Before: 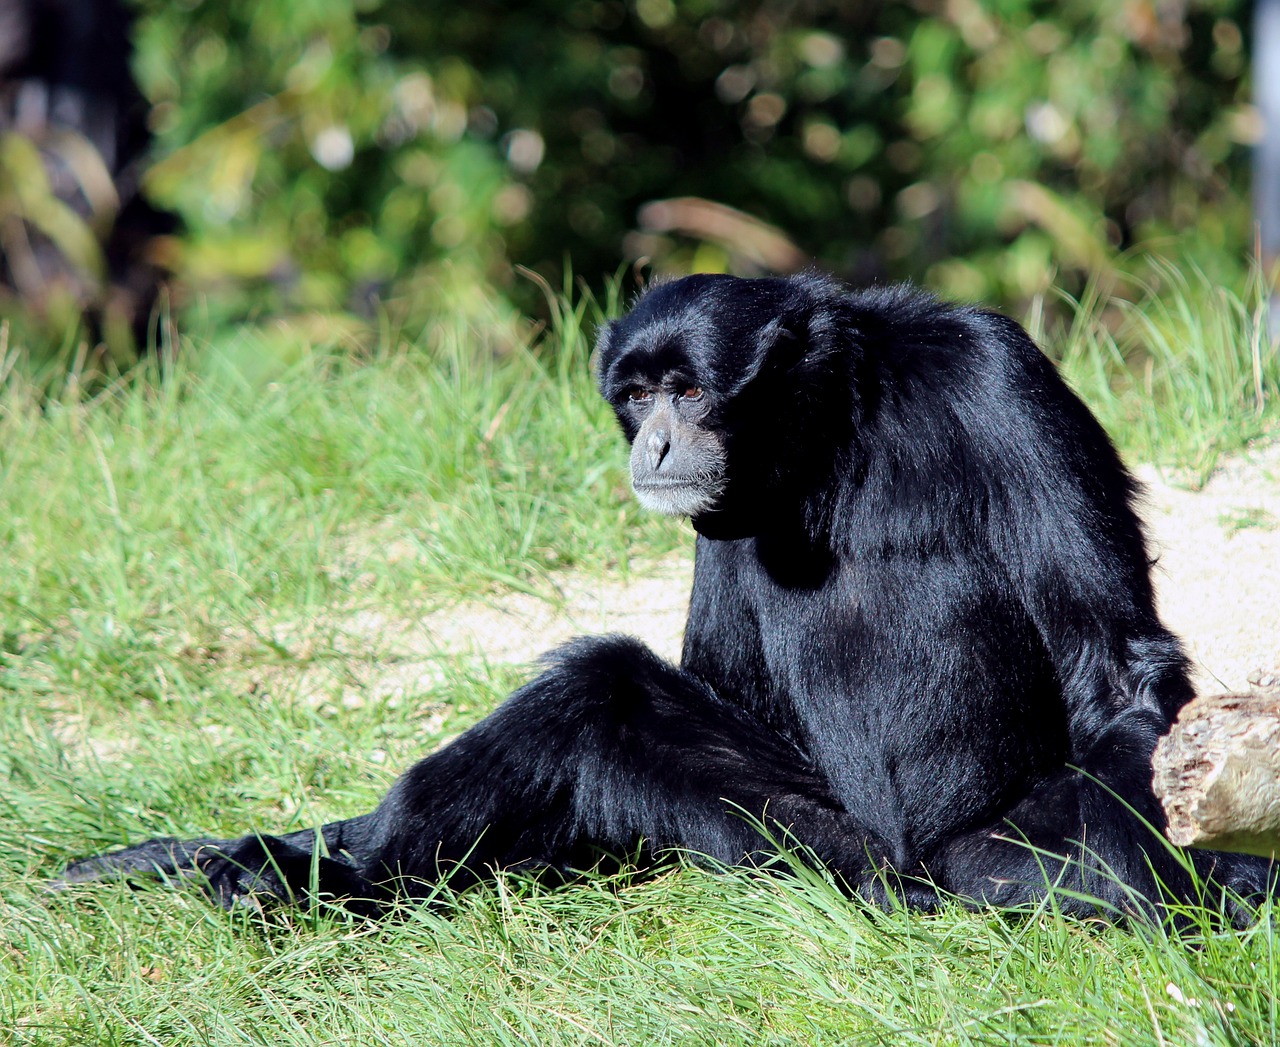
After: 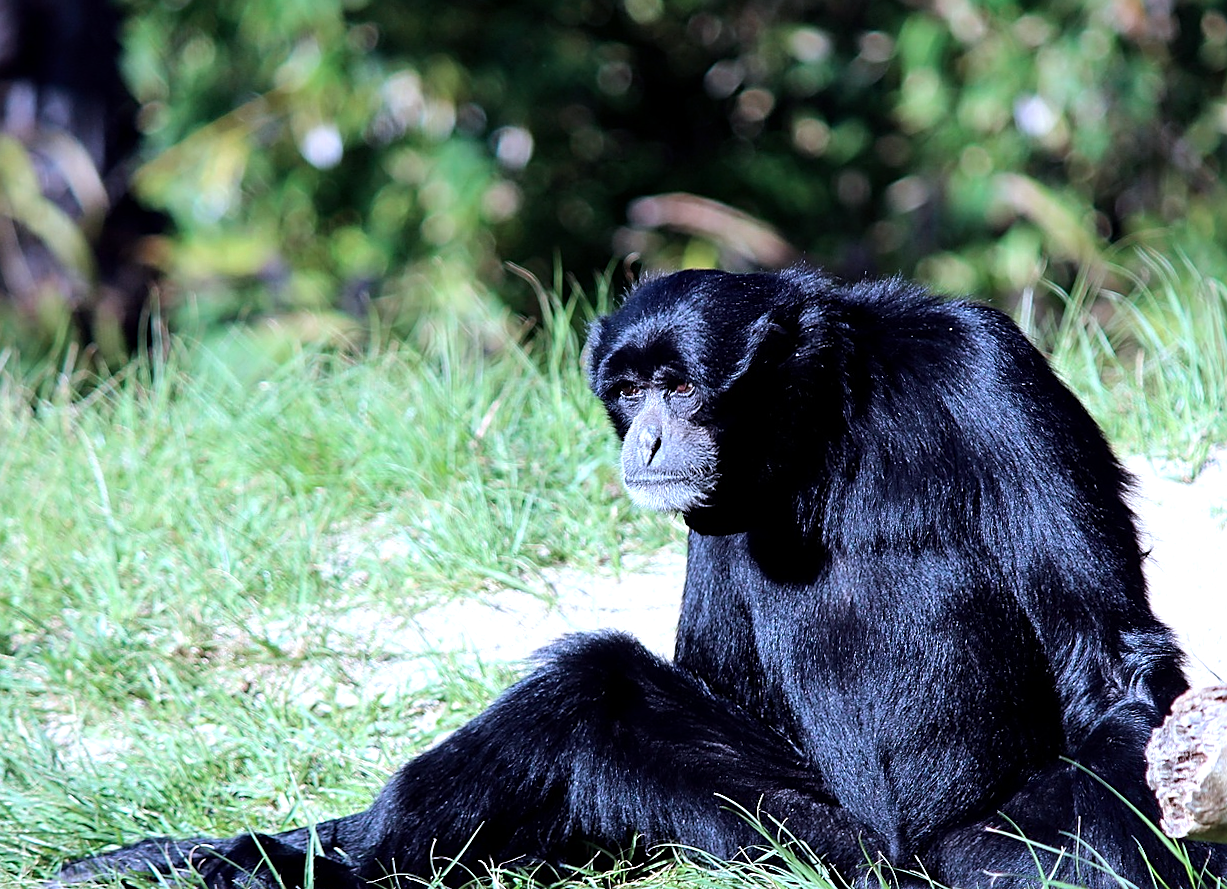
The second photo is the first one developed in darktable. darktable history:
sharpen: on, module defaults
crop and rotate: angle 0.443°, left 0.23%, right 2.973%, bottom 14.25%
tone equalizer: -8 EV -0.416 EV, -7 EV -0.369 EV, -6 EV -0.336 EV, -5 EV -0.193 EV, -3 EV 0.217 EV, -2 EV 0.341 EV, -1 EV 0.395 EV, +0 EV 0.402 EV, edges refinement/feathering 500, mask exposure compensation -1.57 EV, preserve details no
color calibration: illuminant as shot in camera, x 0.379, y 0.396, temperature 4133.03 K
color zones: mix -137.96%
